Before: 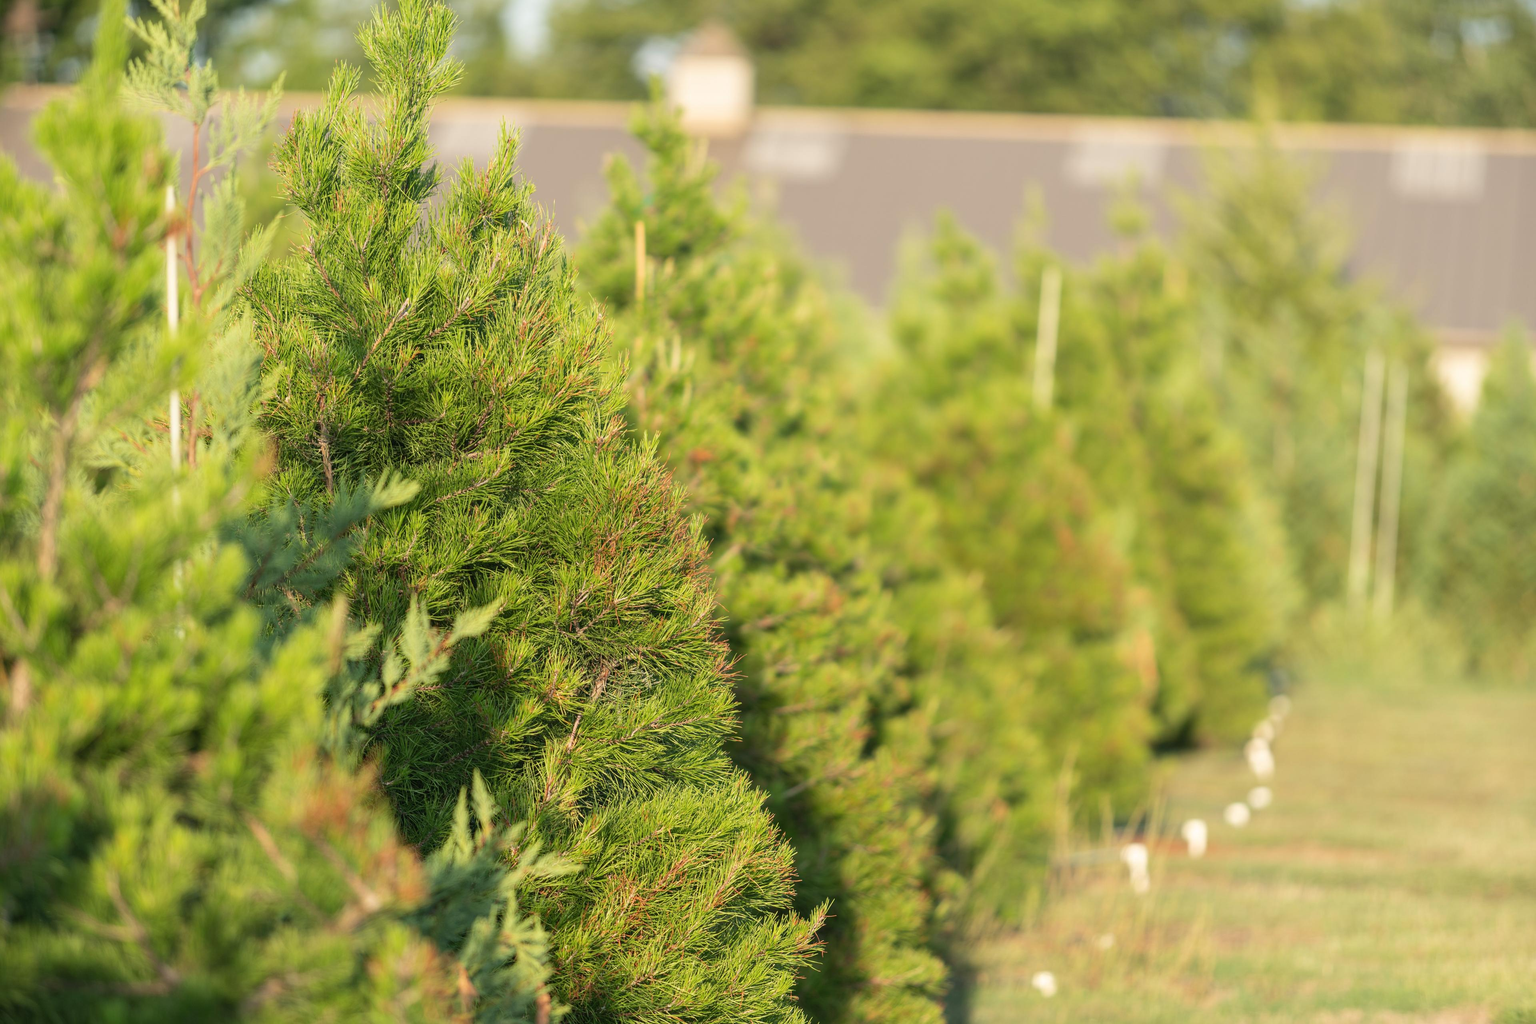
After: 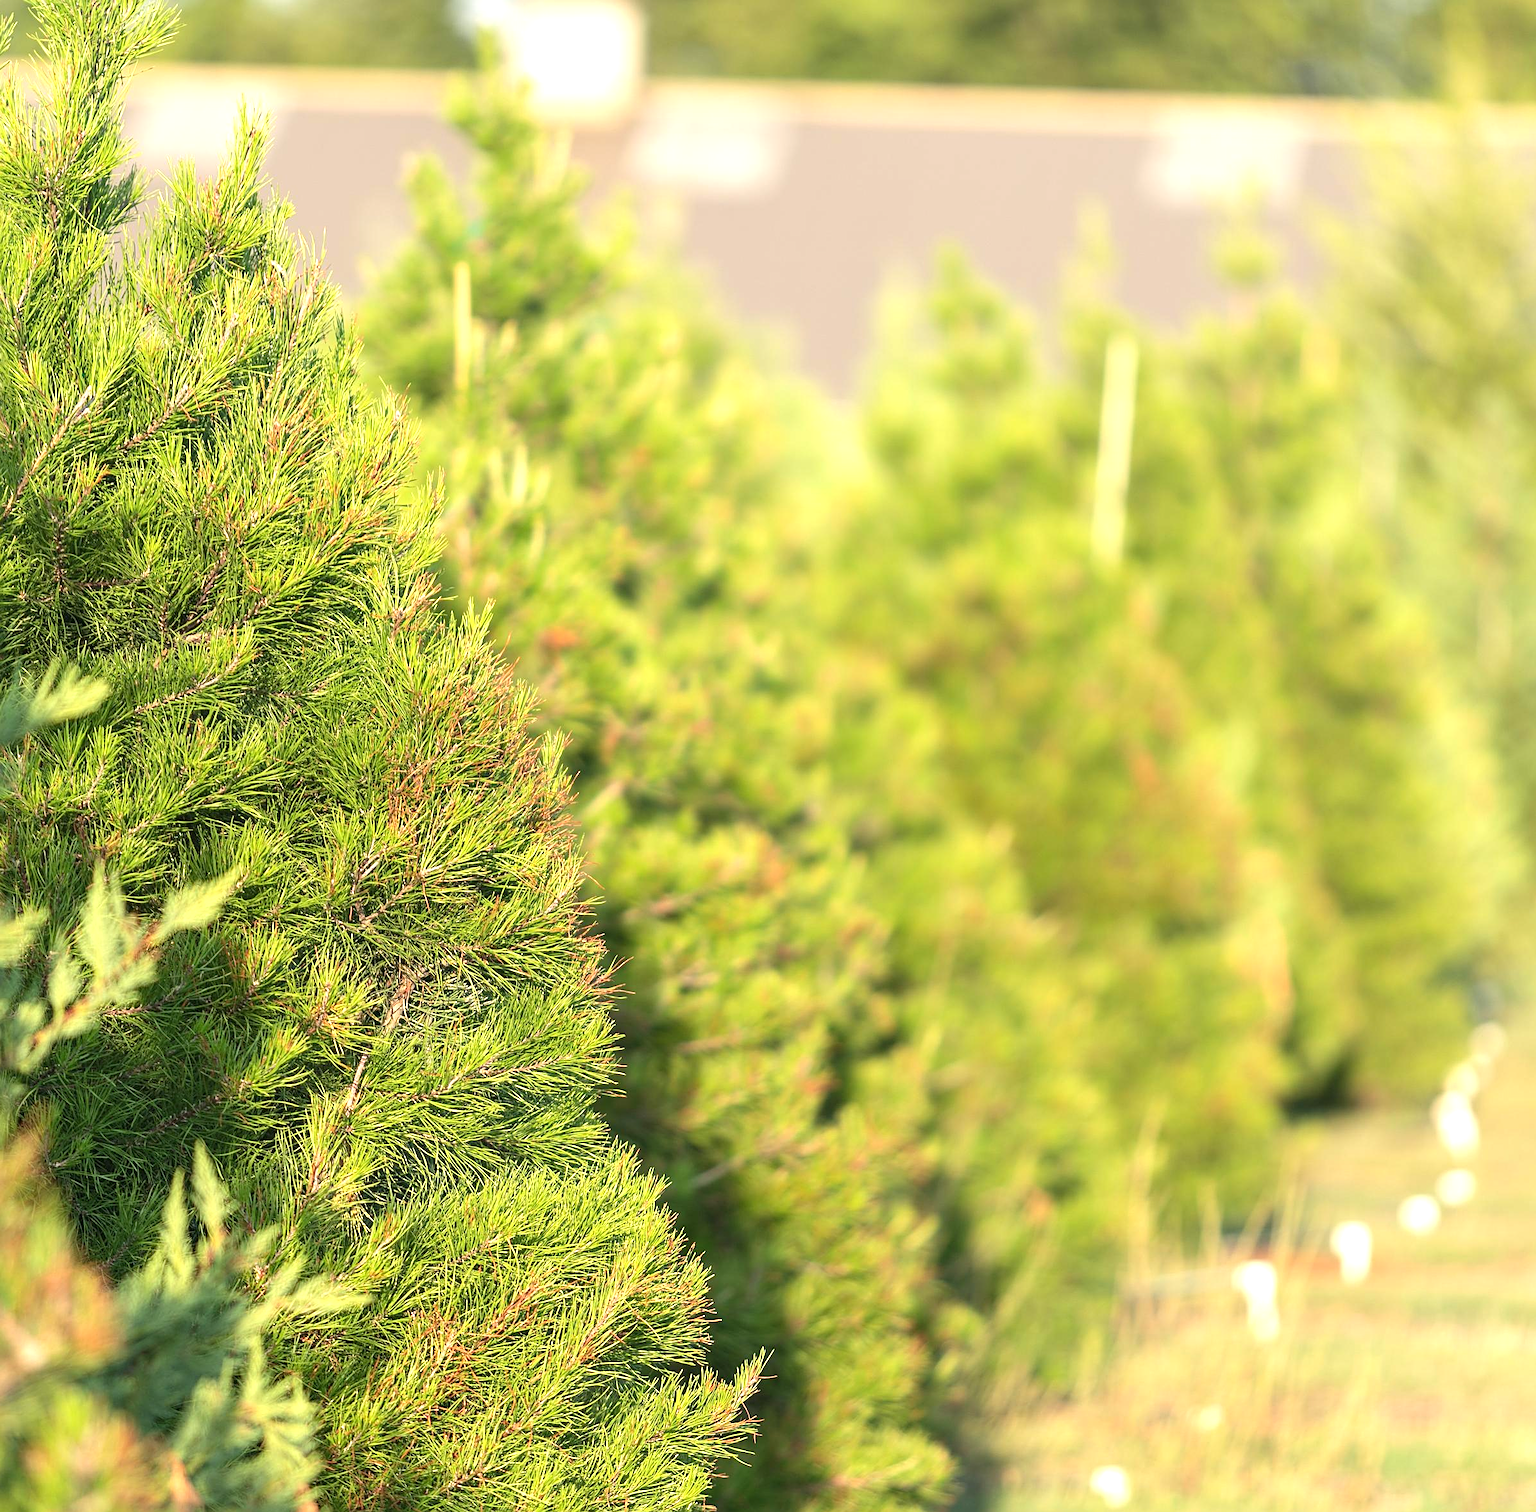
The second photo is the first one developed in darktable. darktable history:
crop and rotate: left 22.918%, top 5.629%, right 14.711%, bottom 2.247%
exposure: black level correction 0, exposure 0.7 EV, compensate exposure bias true, compensate highlight preservation false
sharpen: on, module defaults
